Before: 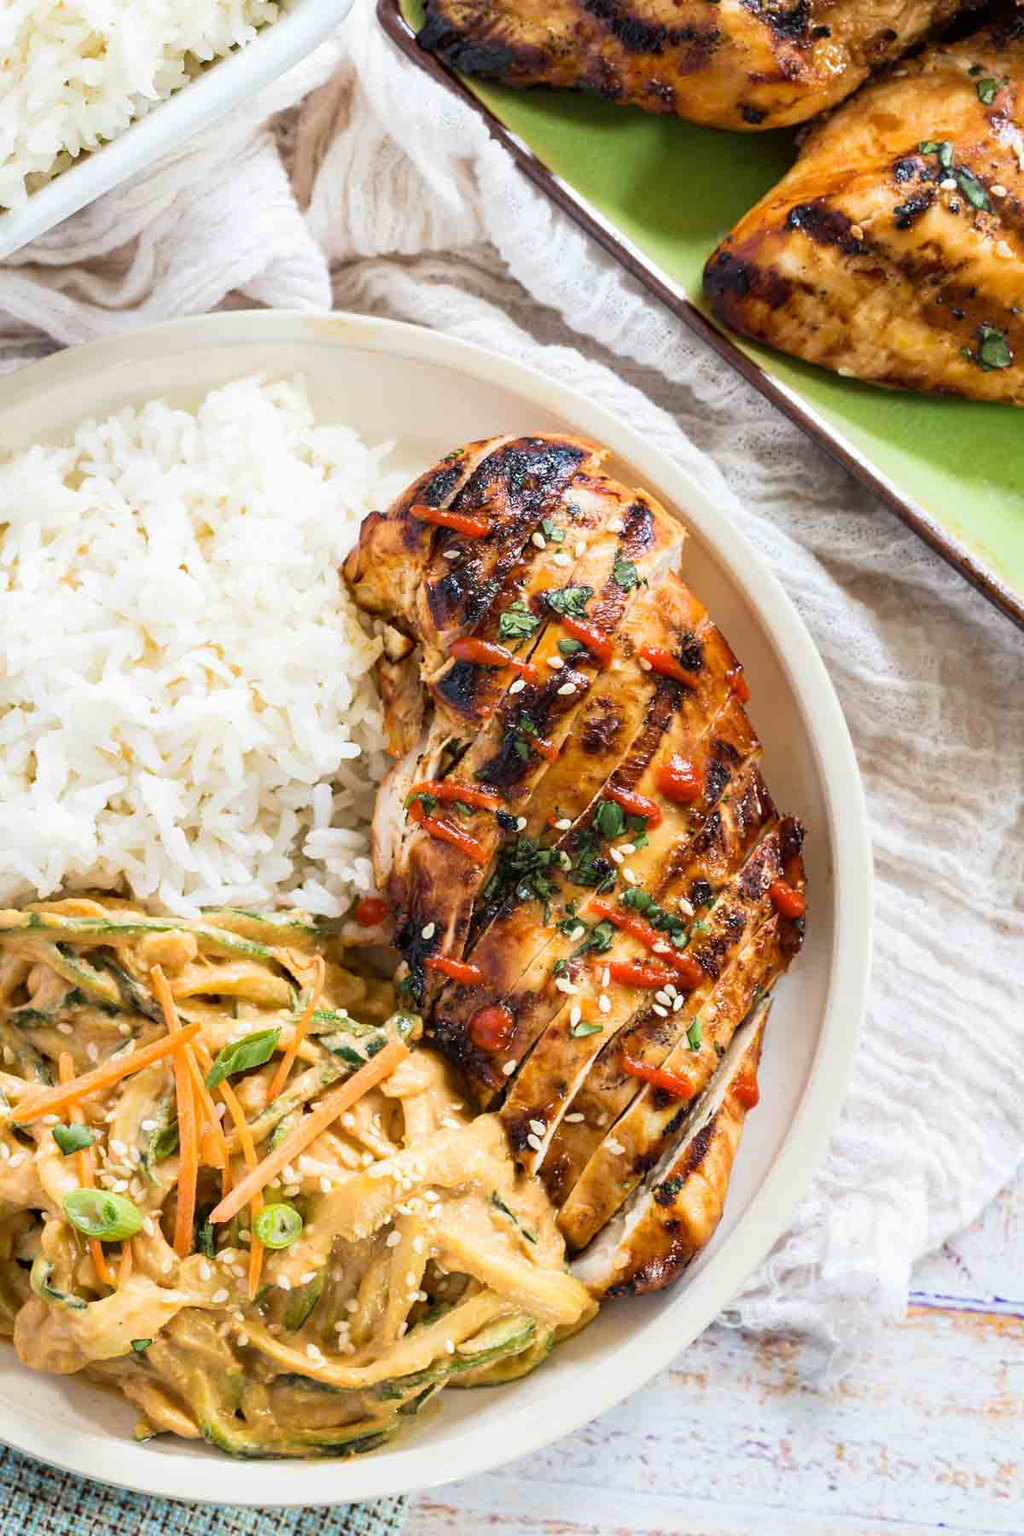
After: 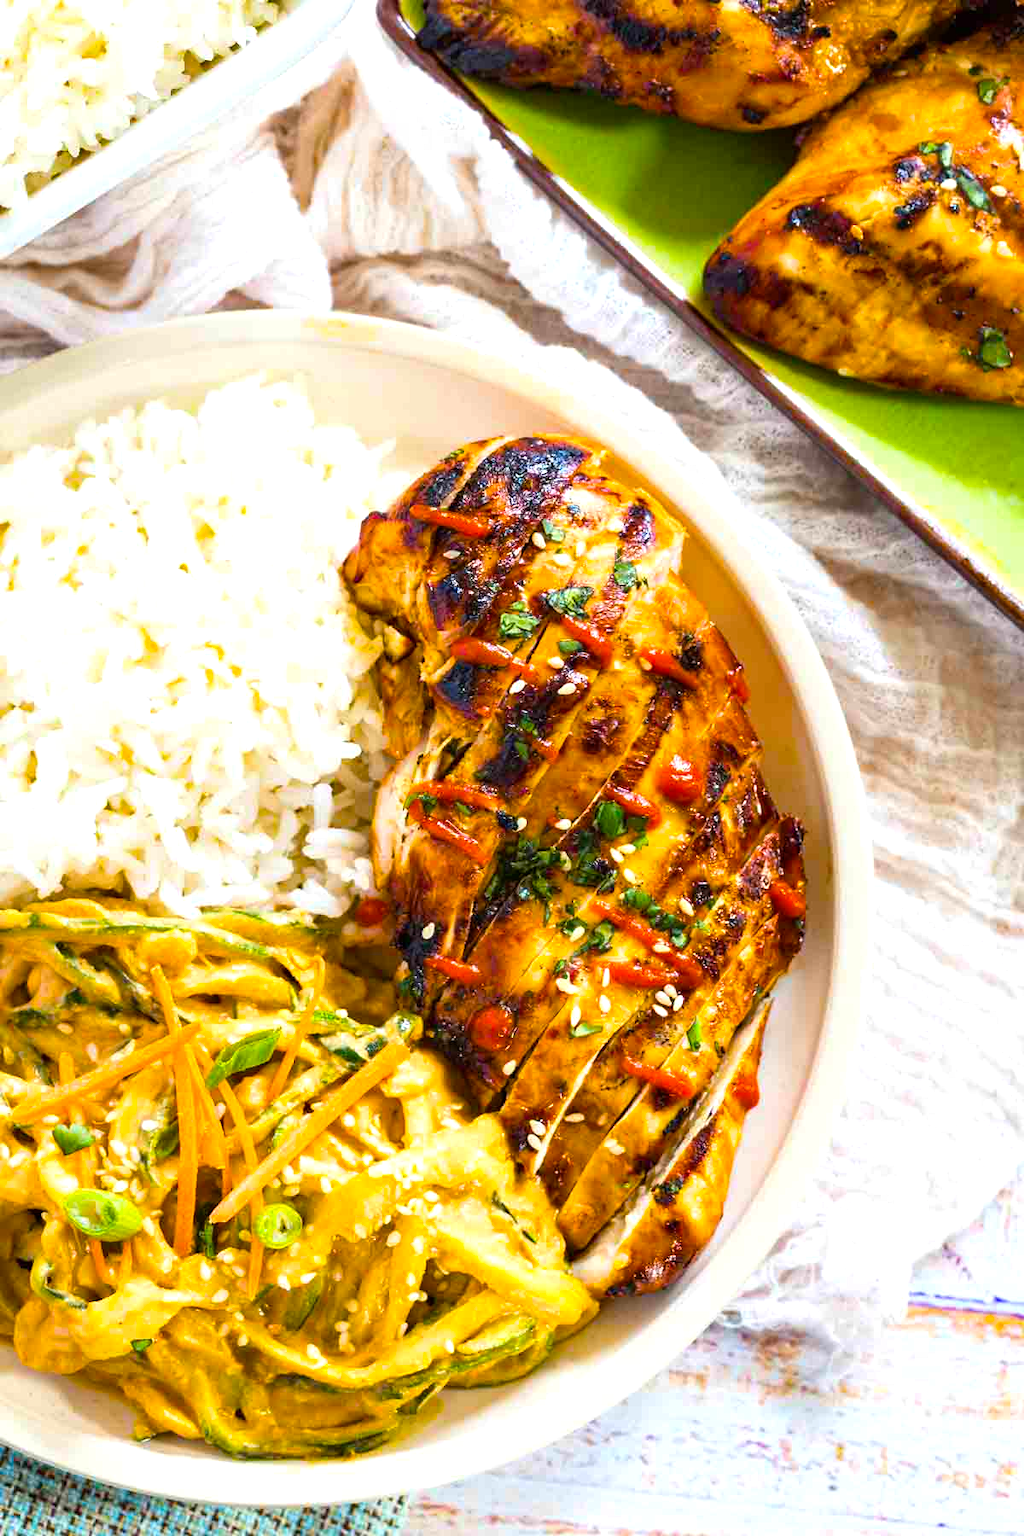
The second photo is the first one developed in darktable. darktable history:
color balance rgb: linear chroma grading › global chroma 40.251%, perceptual saturation grading › global saturation 12.313%, perceptual brilliance grading › global brilliance 9.744%, global vibrance 14.735%
